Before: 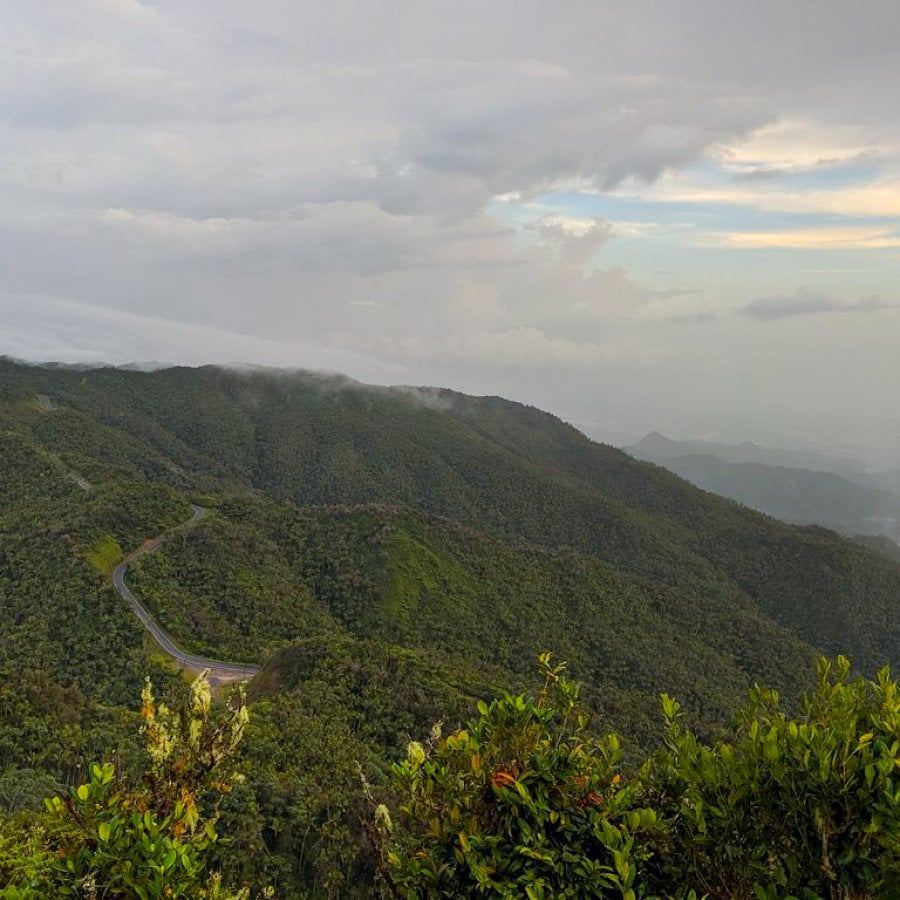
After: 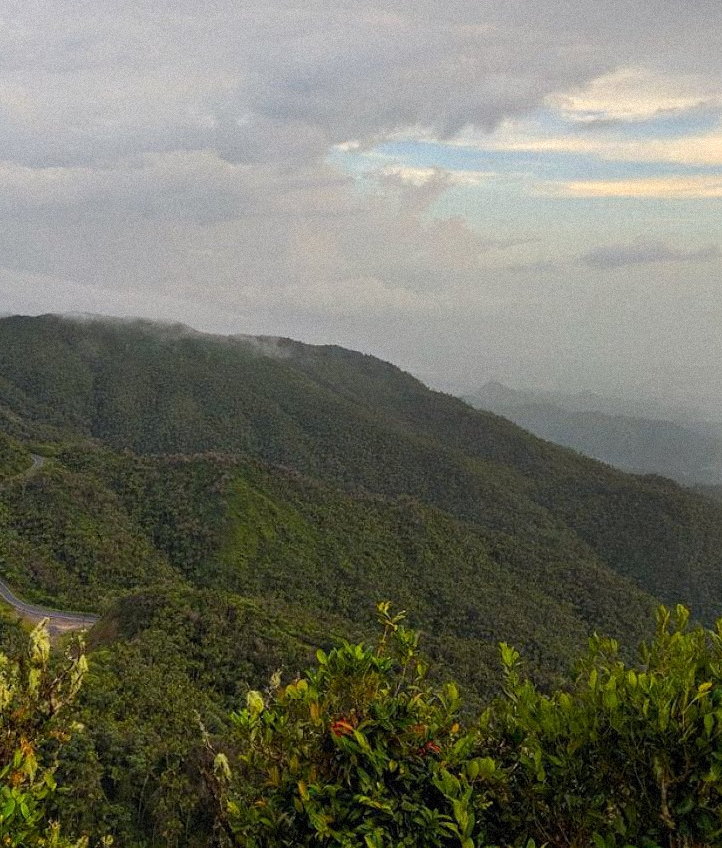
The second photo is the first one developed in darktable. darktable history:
crop and rotate: left 17.959%, top 5.771%, right 1.742%
grain: mid-tones bias 0%
base curve: curves: ch0 [(0, 0) (0.472, 0.455) (1, 1)], preserve colors none
